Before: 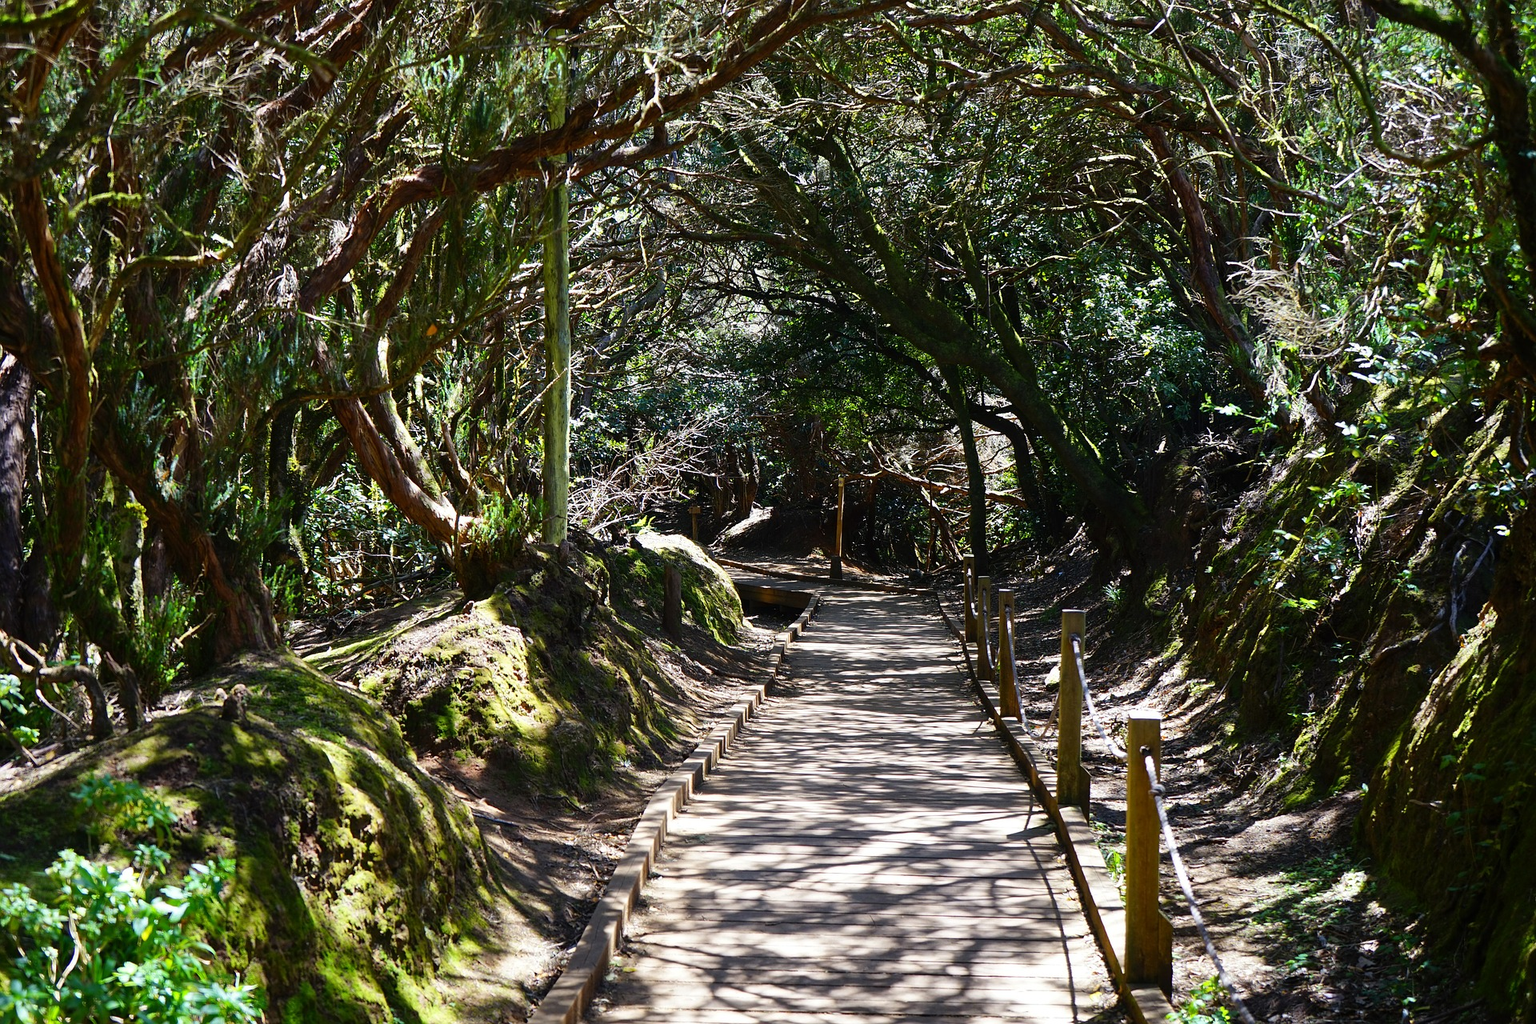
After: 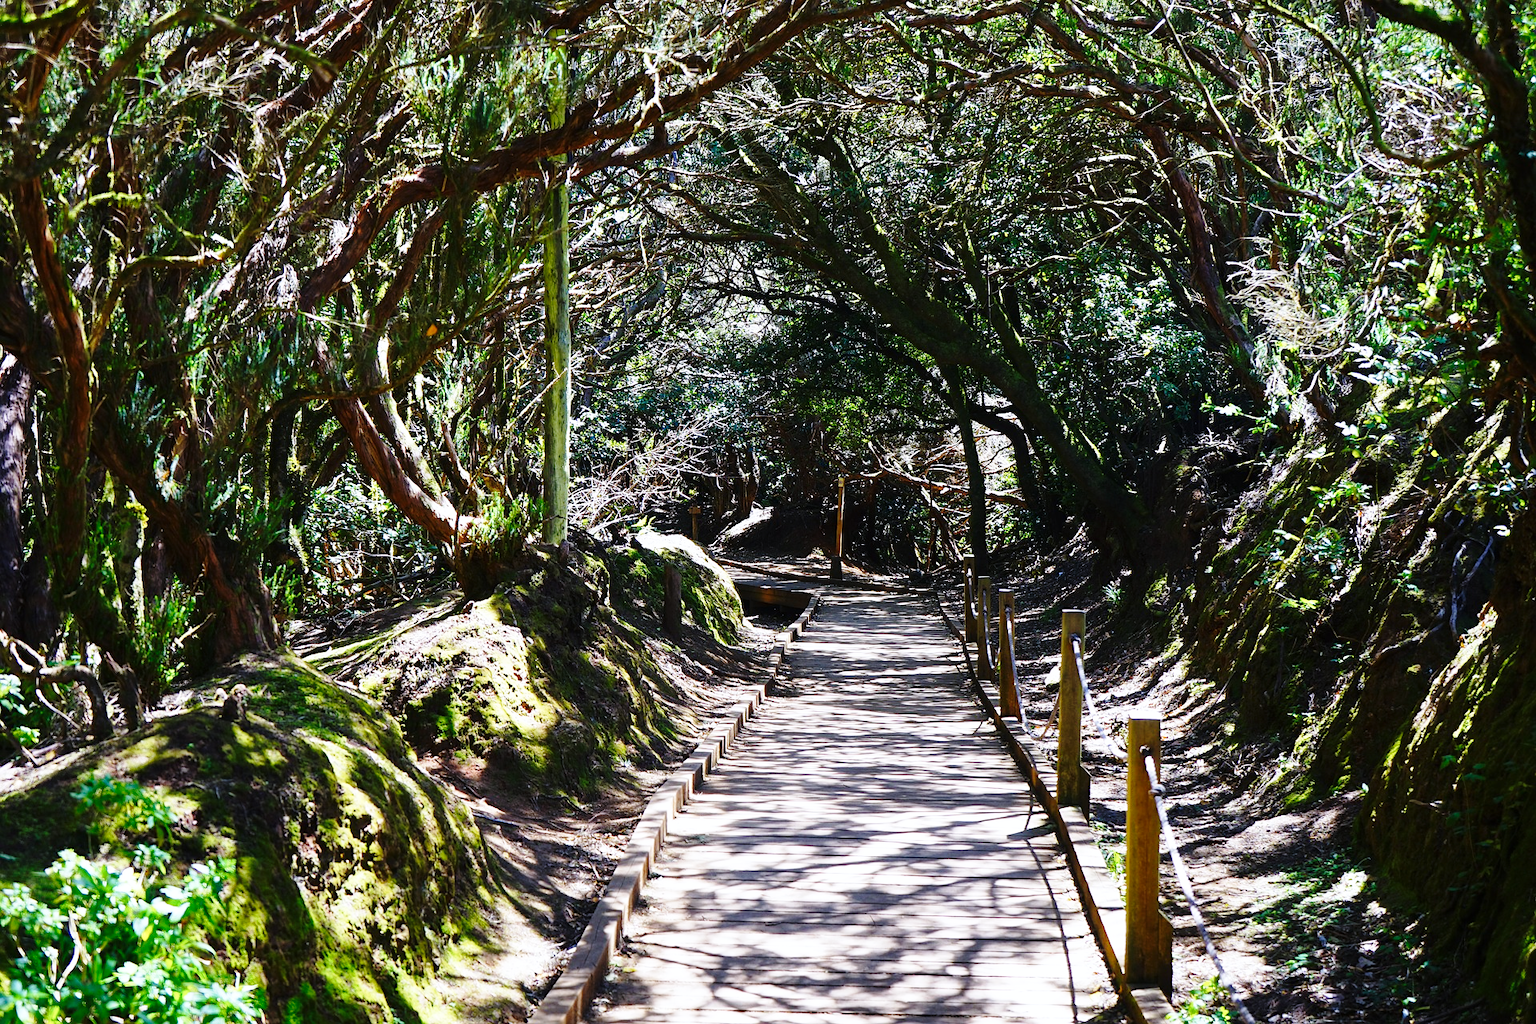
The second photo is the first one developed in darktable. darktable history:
base curve: curves: ch0 [(0, 0) (0.028, 0.03) (0.121, 0.232) (0.46, 0.748) (0.859, 0.968) (1, 1)], preserve colors none
color calibration: illuminant as shot in camera, x 0.358, y 0.373, temperature 4628.91 K
